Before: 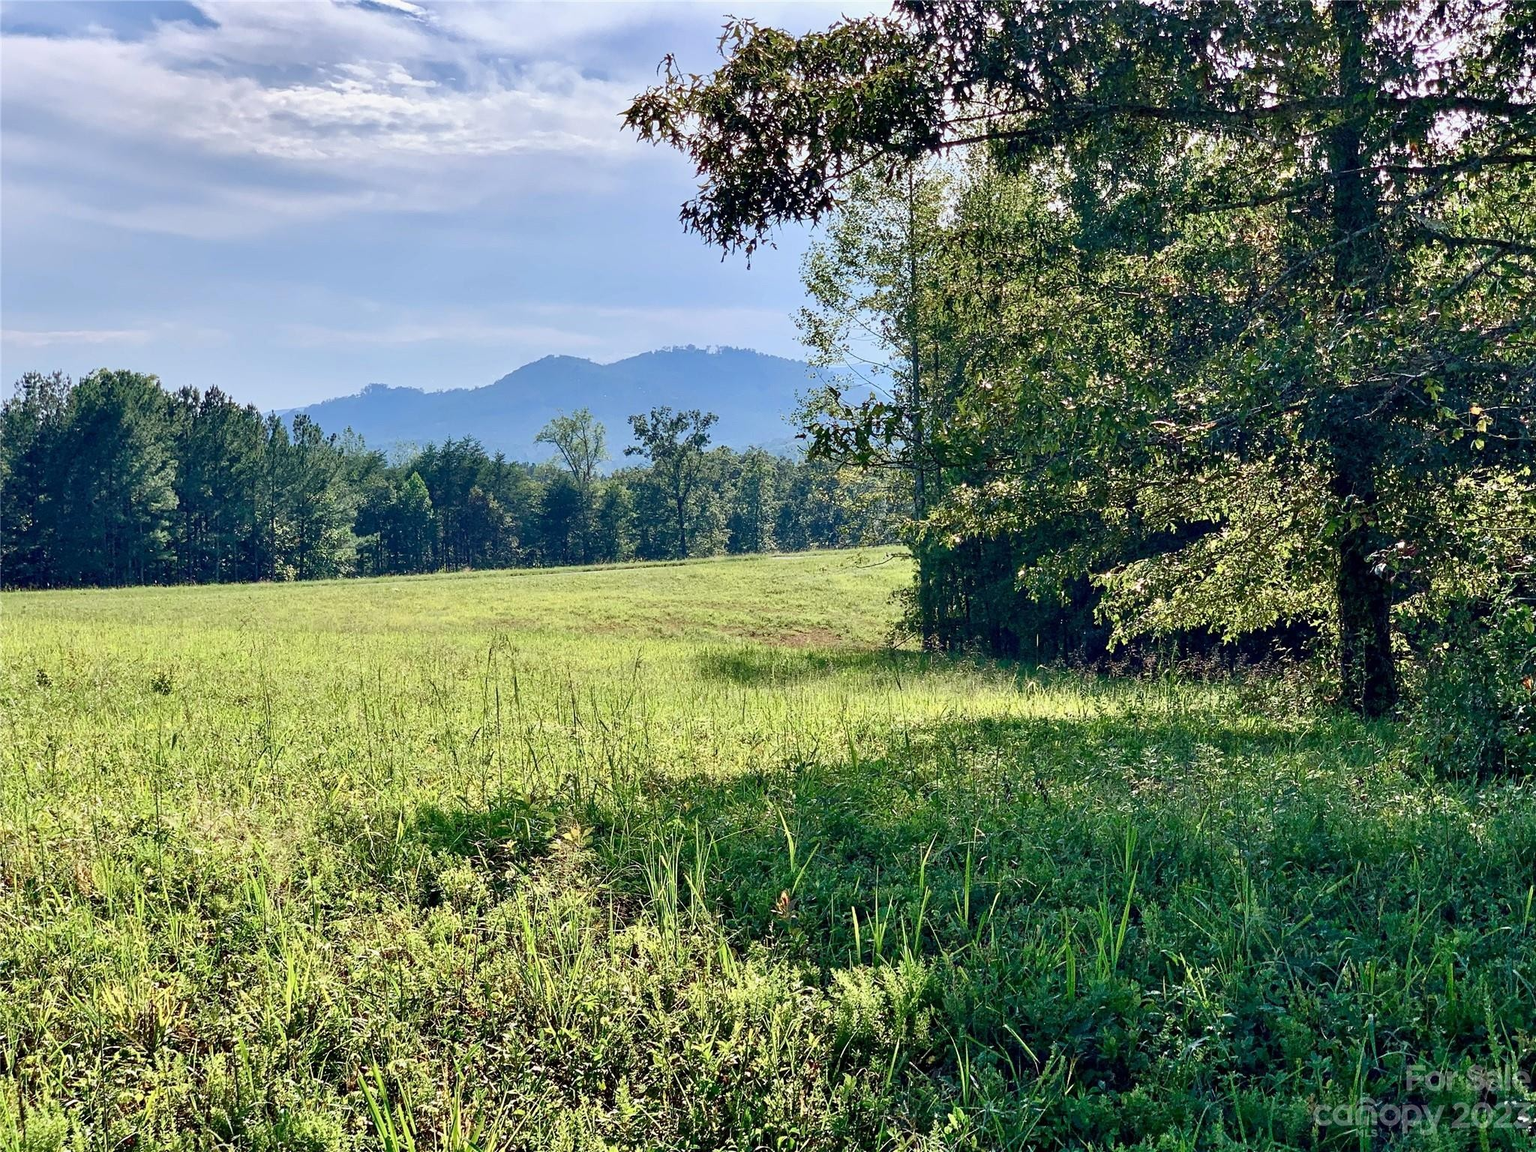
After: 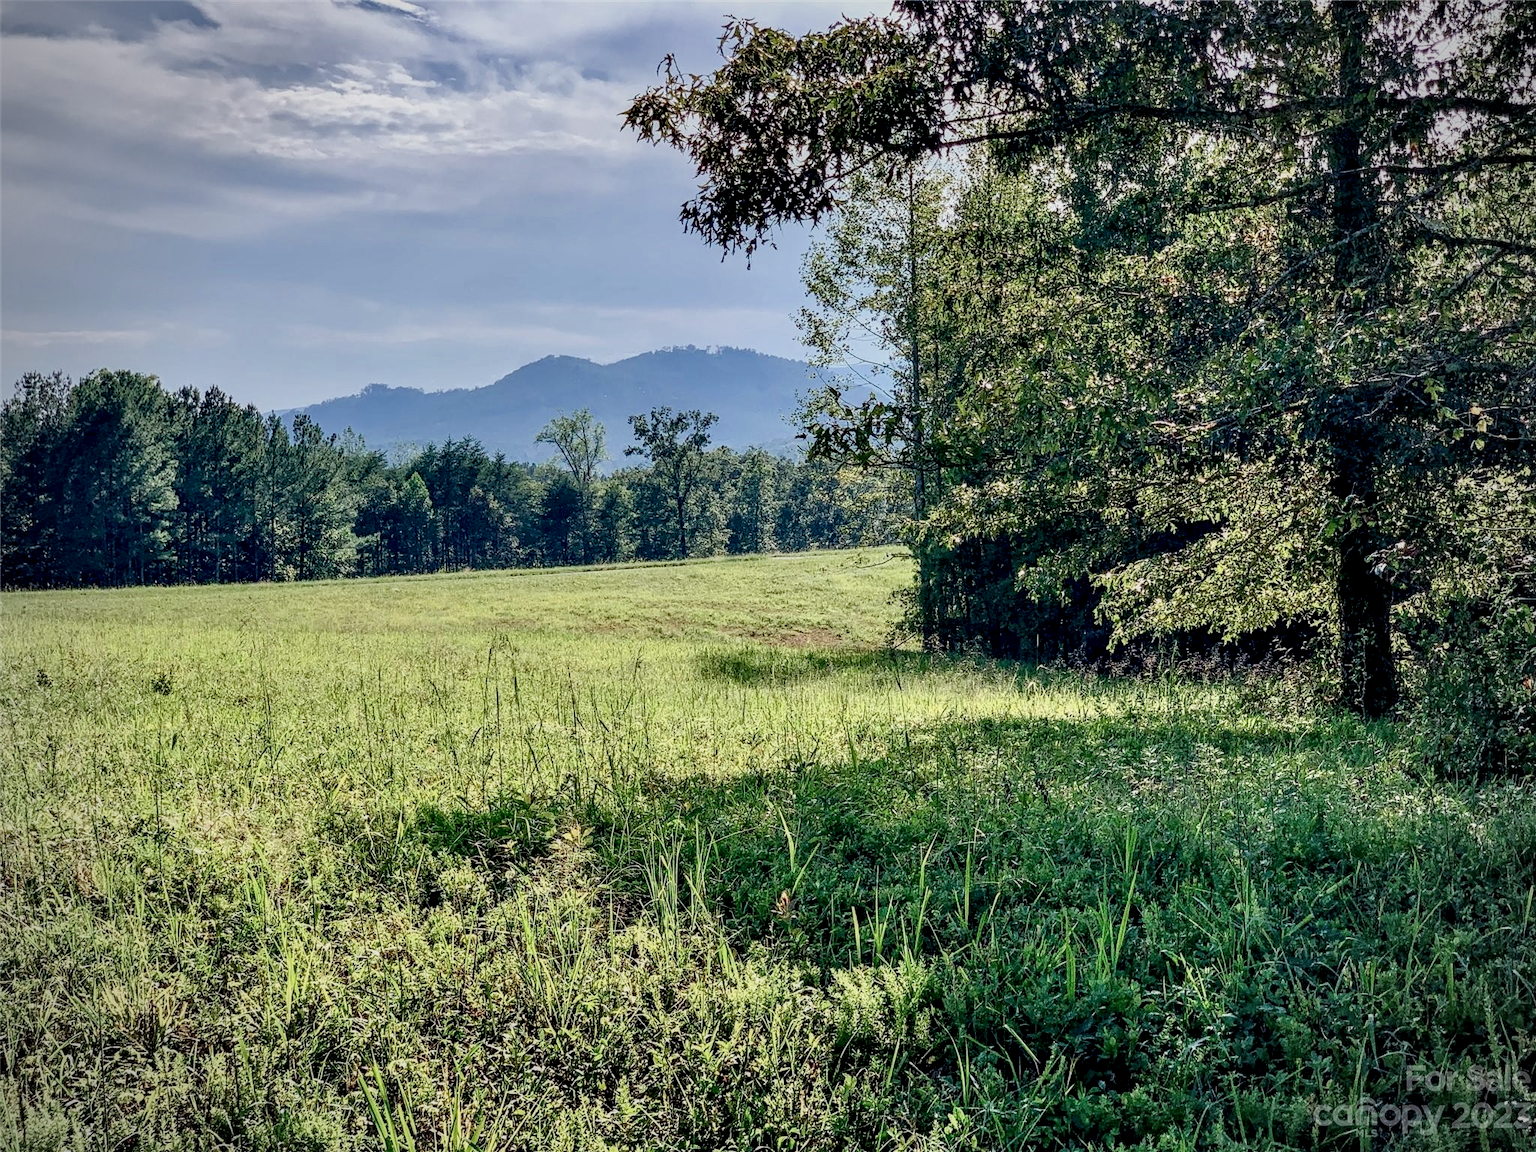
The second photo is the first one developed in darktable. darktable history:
tone equalizer: on, module defaults
vignetting: unbound false
local contrast: highlights 60%, shadows 63%, detail 160%
filmic rgb: middle gray luminance 18.32%, black relative exposure -10.49 EV, white relative exposure 3.4 EV, target black luminance 0%, hardness 6.02, latitude 98.25%, contrast 0.839, shadows ↔ highlights balance 0.733%
